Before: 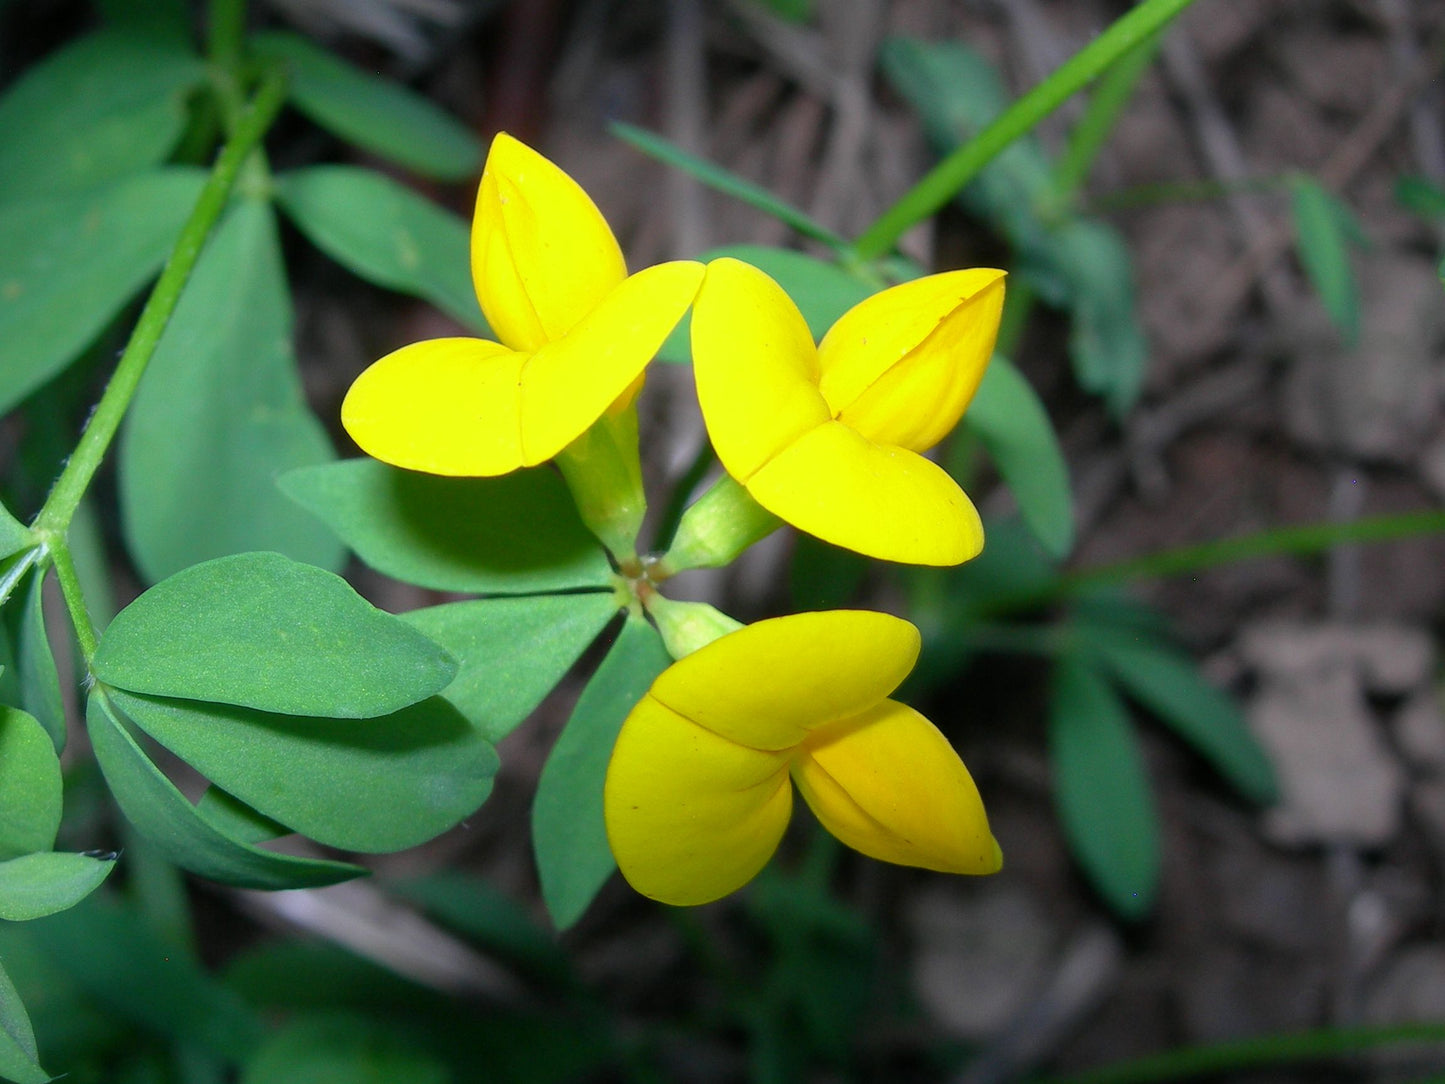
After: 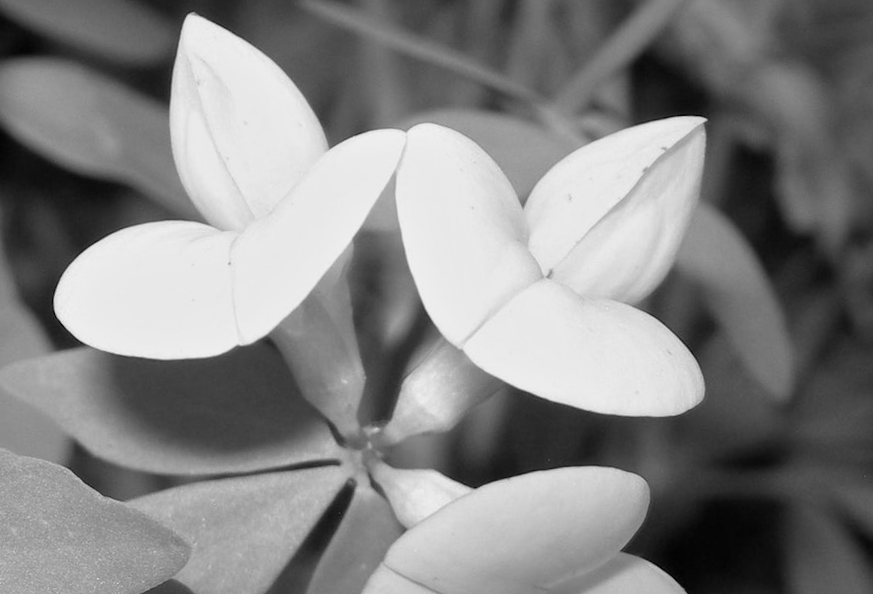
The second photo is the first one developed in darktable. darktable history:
monochrome: on, module defaults
rotate and perspective: rotation -4.2°, shear 0.006, automatic cropping off
crop: left 20.932%, top 15.471%, right 21.848%, bottom 34.081%
